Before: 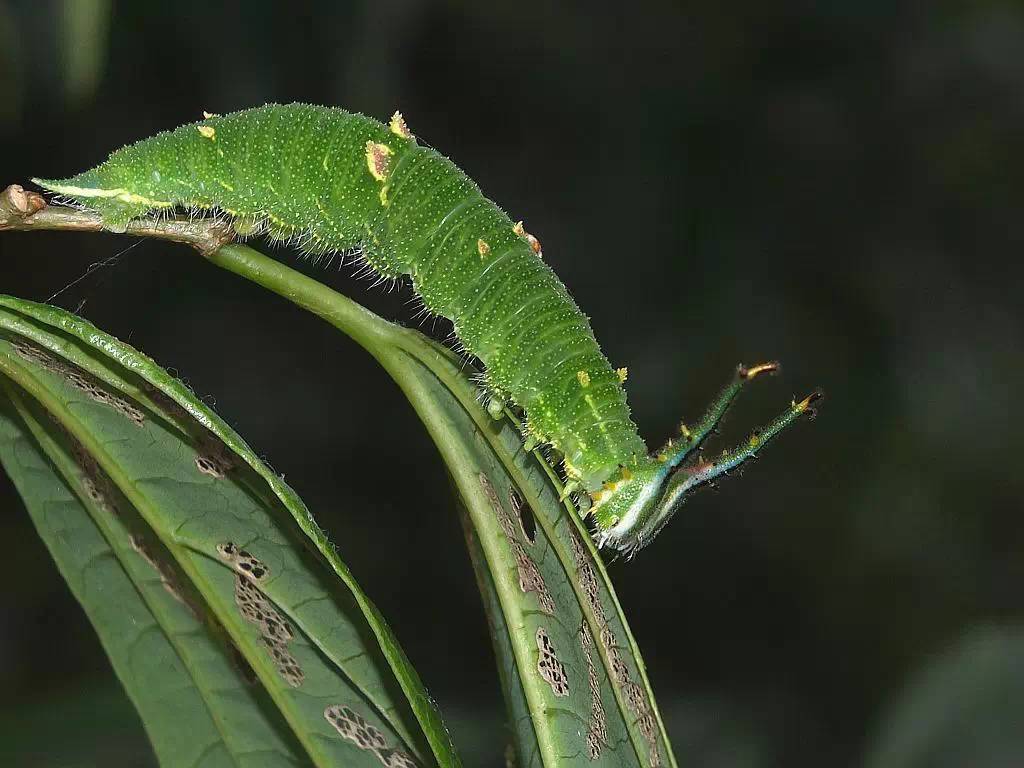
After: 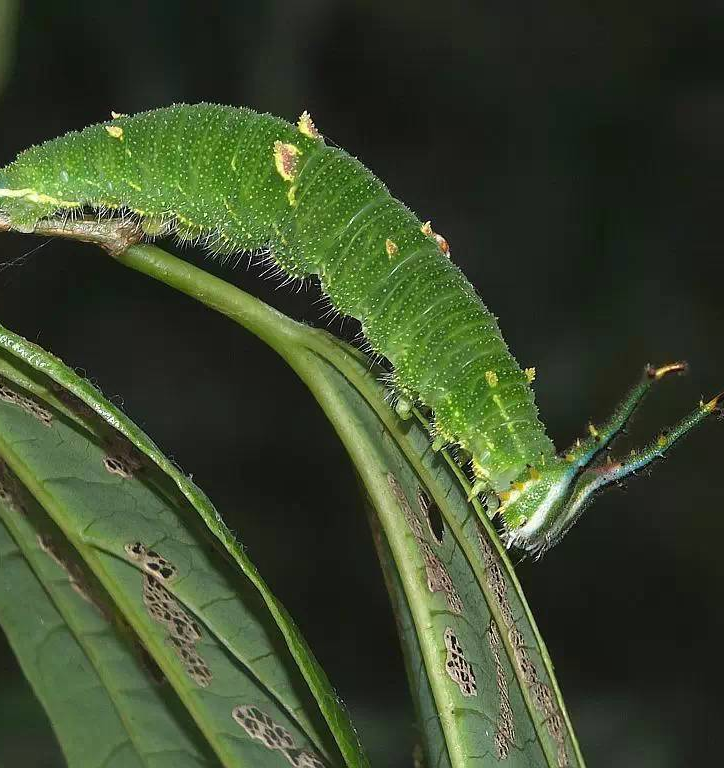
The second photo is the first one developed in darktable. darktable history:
crop and rotate: left 9.018%, right 20.258%
